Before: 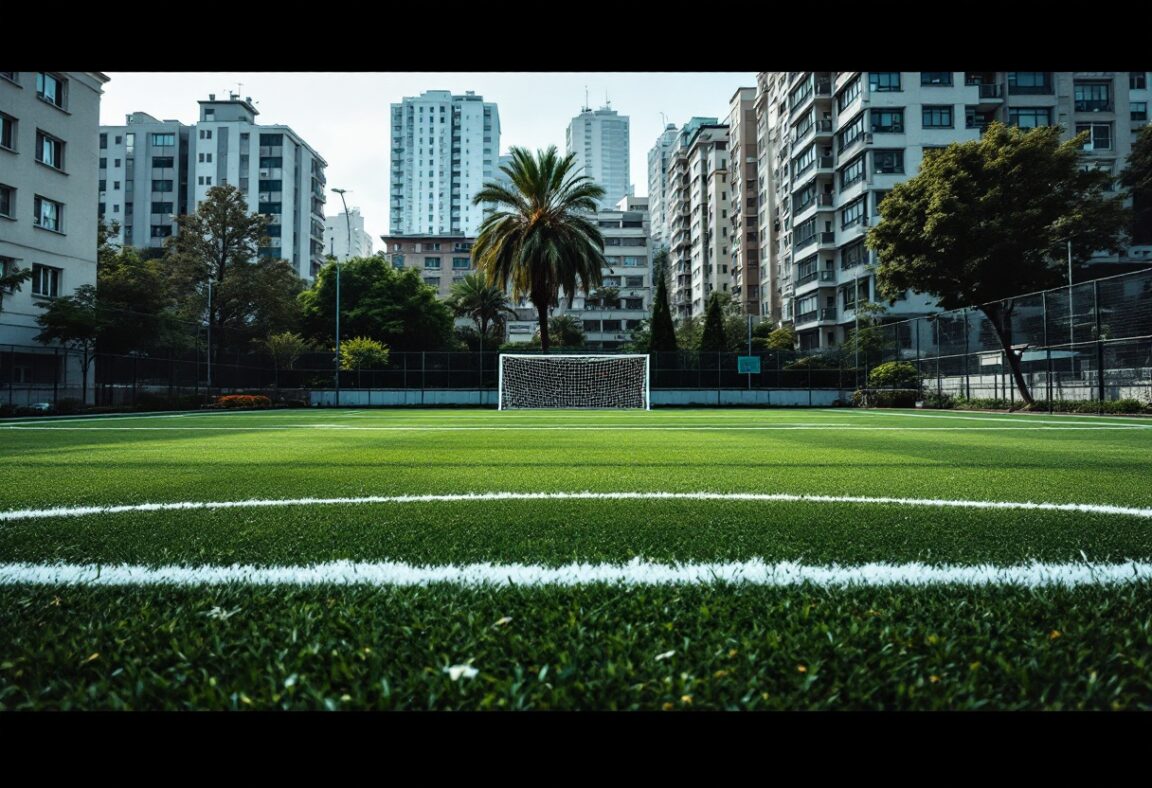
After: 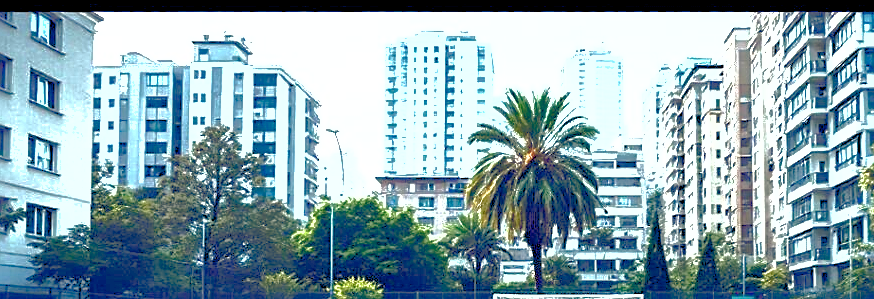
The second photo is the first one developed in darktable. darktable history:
exposure: black level correction 0, exposure 2.15 EV, compensate highlight preservation false
sharpen: on, module defaults
shadows and highlights: shadows 61.33, highlights -59.72, highlights color adjustment 33.04%
crop: left 0.574%, top 7.651%, right 23.549%, bottom 54.375%
color balance rgb: shadows lift › chroma 4.246%, shadows lift › hue 254.01°, highlights gain › chroma 0.193%, highlights gain › hue 330.7°, global offset › luminance -0.306%, global offset › chroma 0.301%, global offset › hue 262.95°, perceptual saturation grading › global saturation 20%, perceptual saturation grading › highlights -50.575%, perceptual saturation grading › shadows 31.121%, global vibrance 20%
